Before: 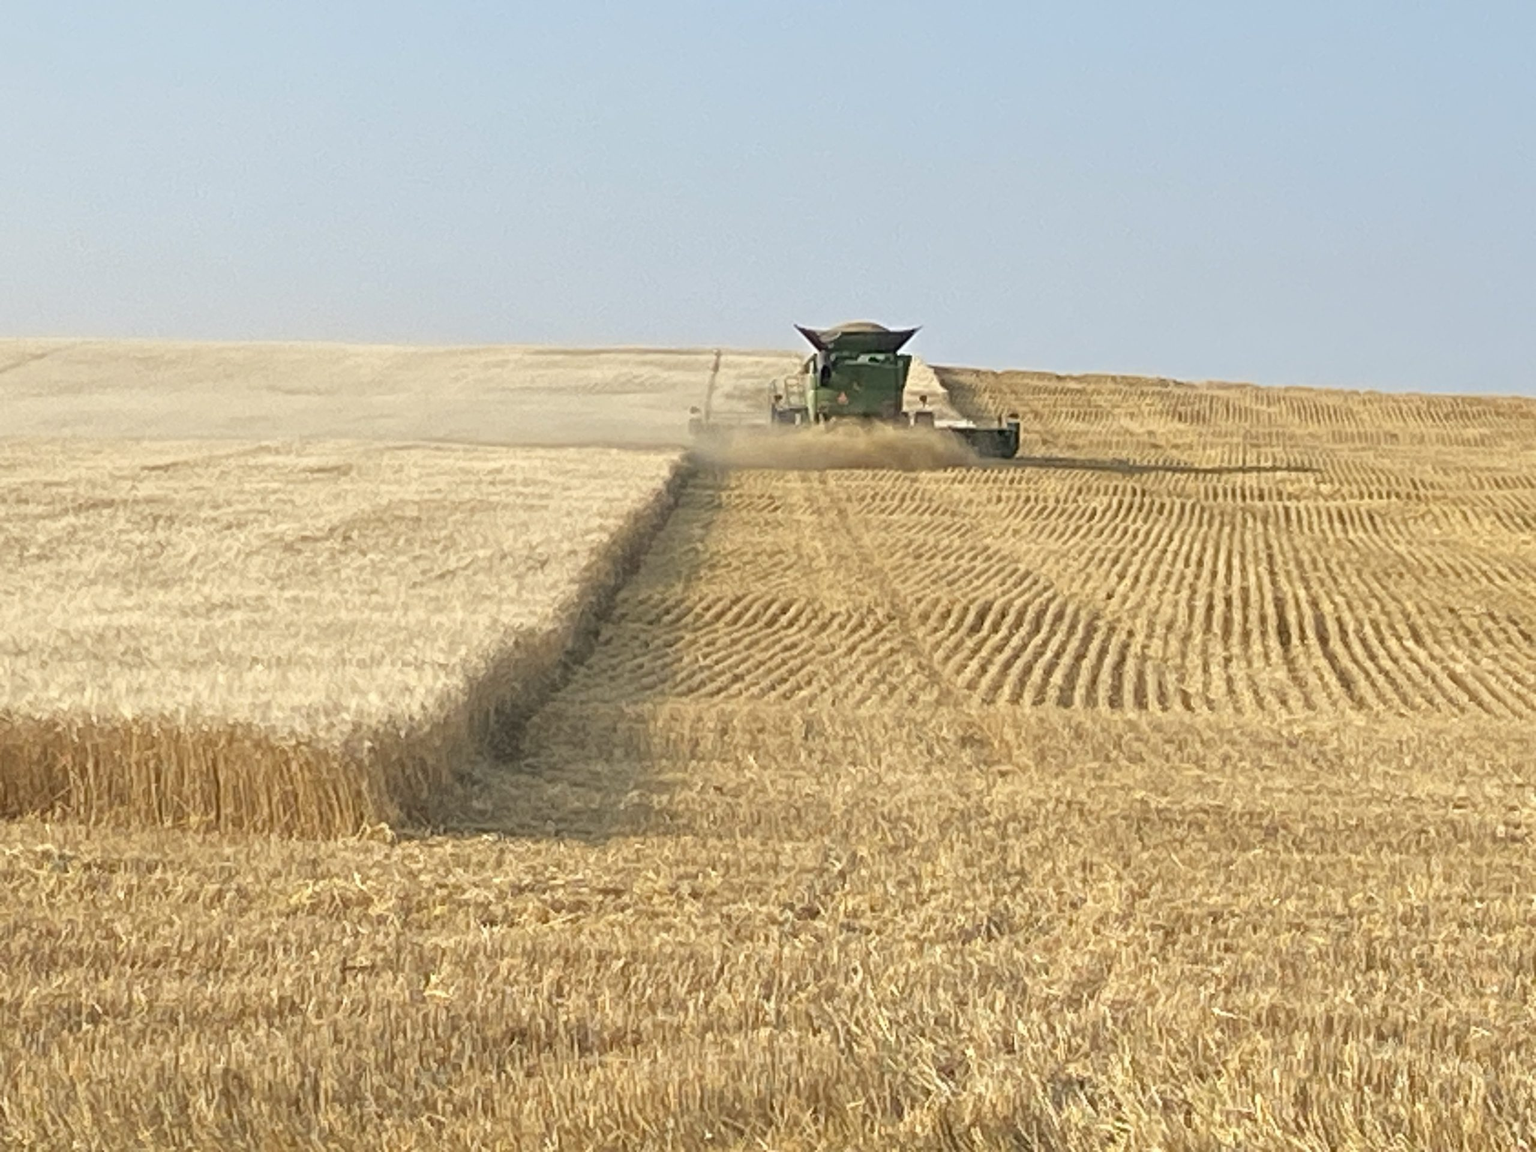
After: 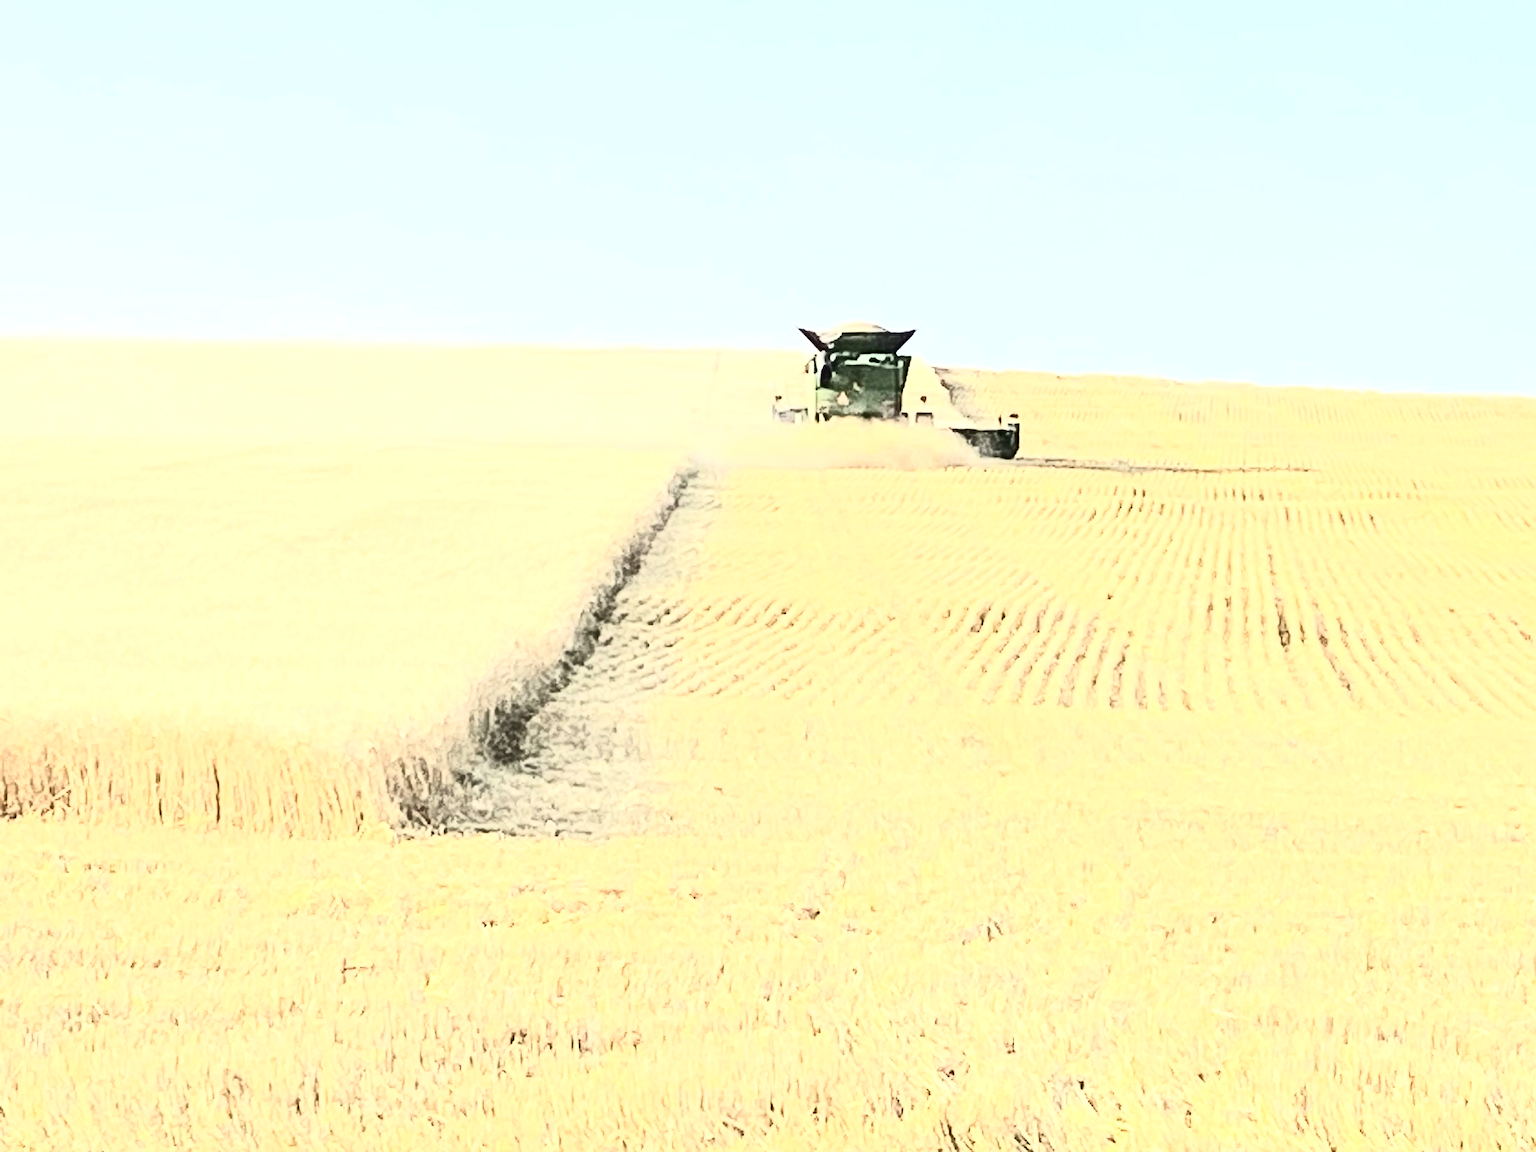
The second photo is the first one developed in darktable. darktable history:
contrast brightness saturation: contrast 0.93, brightness 0.2
exposure: black level correction -0.005, exposure 1.002 EV, compensate highlight preservation false
tone equalizer: on, module defaults
white balance: red 0.978, blue 0.999
